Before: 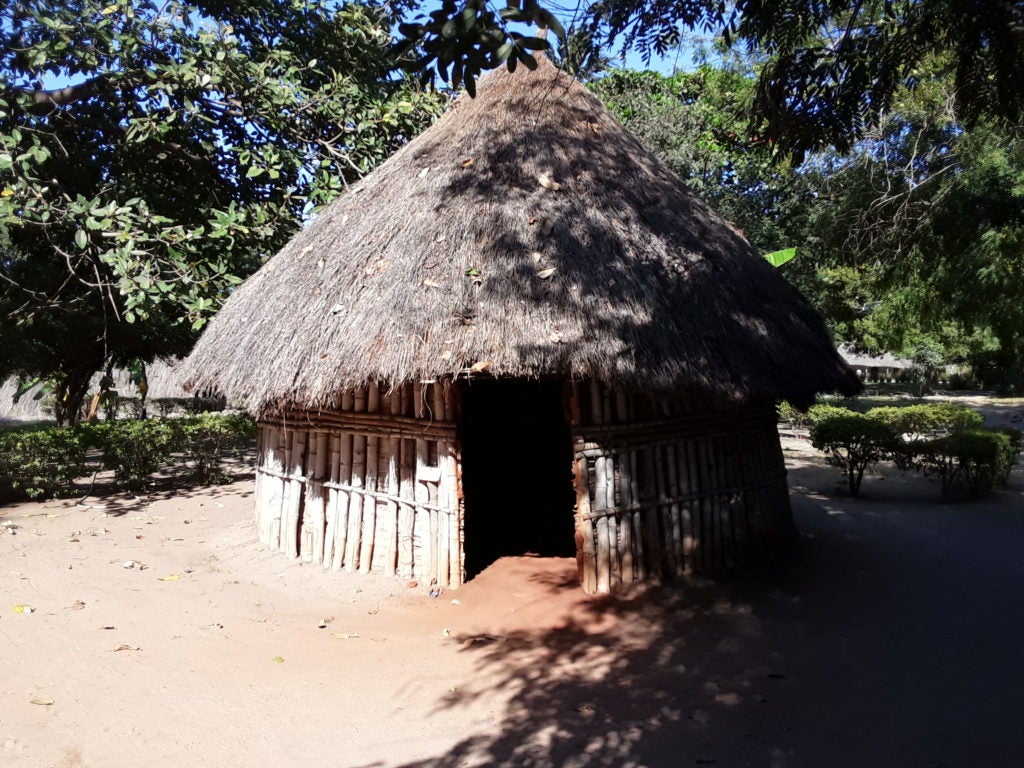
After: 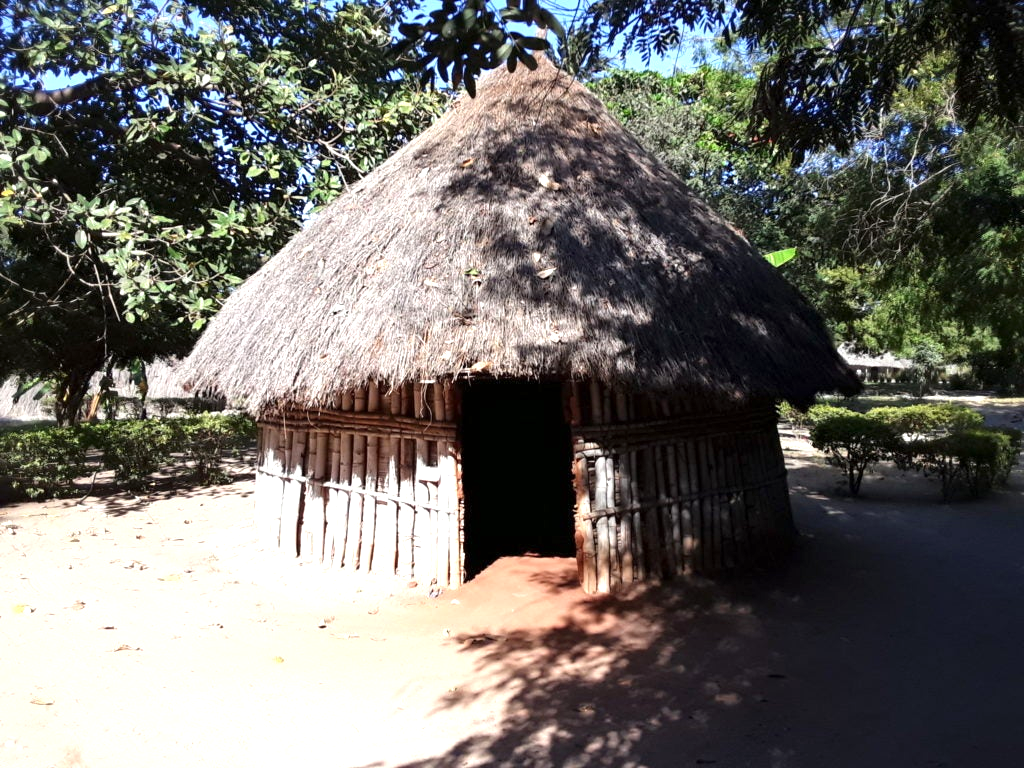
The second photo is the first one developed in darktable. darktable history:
exposure: exposure 0.559 EV, compensate exposure bias true, compensate highlight preservation false
